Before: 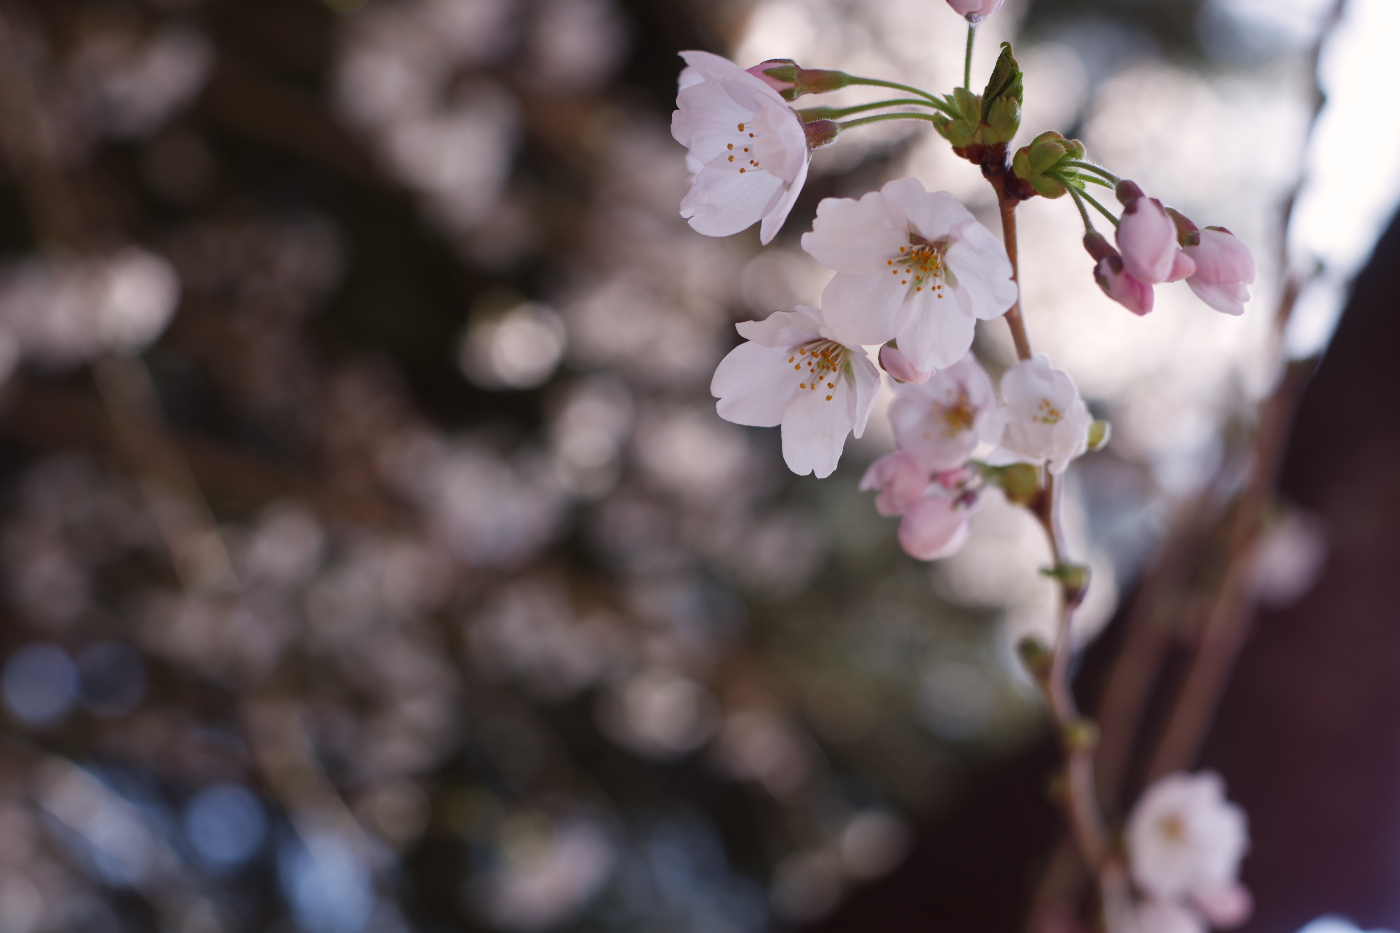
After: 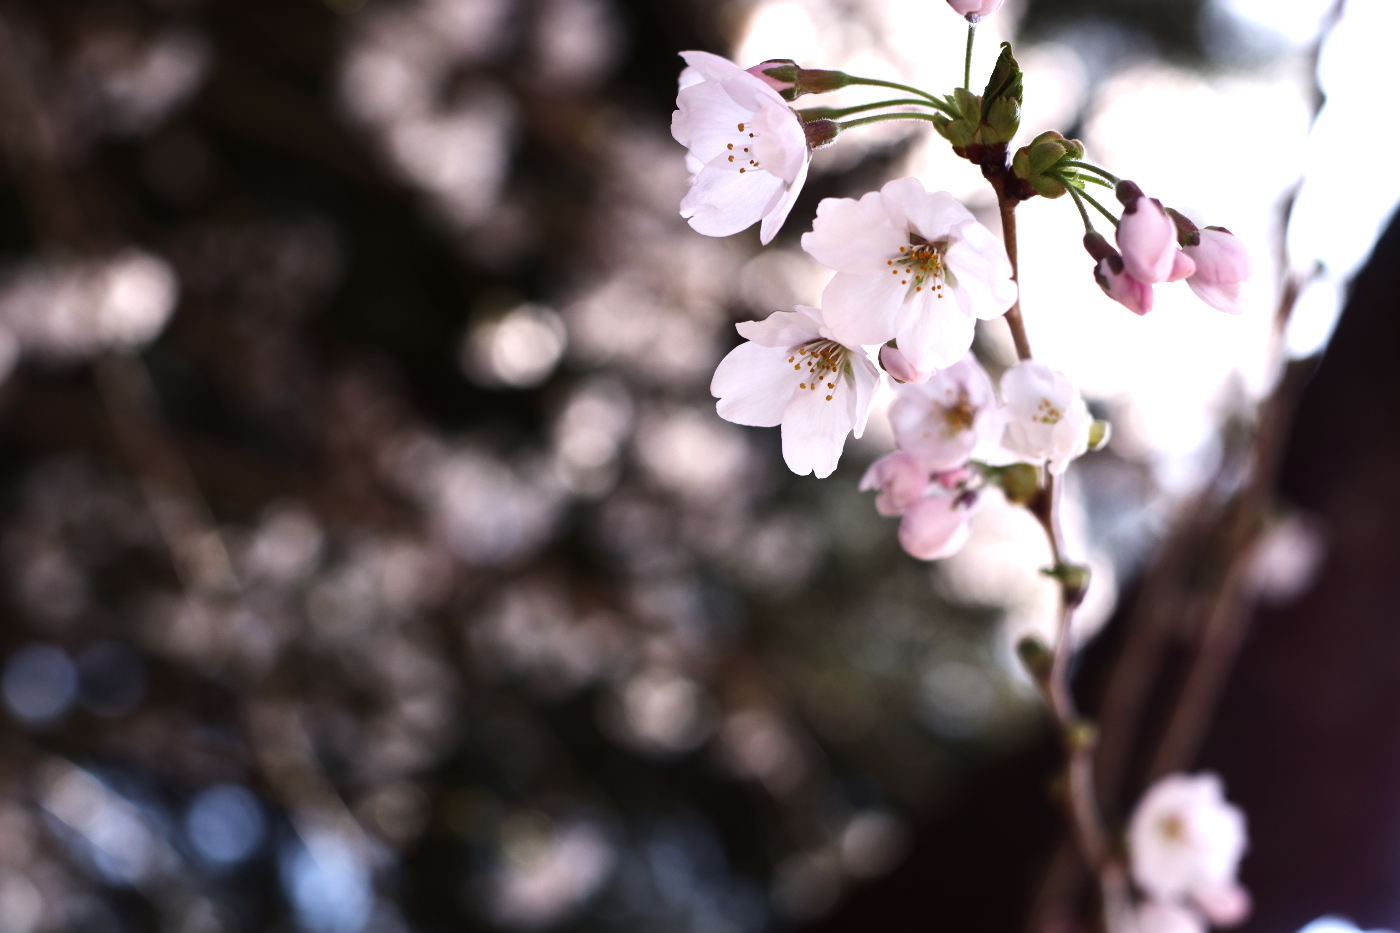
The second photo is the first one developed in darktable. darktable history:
tone equalizer: -8 EV -1.08 EV, -7 EV -1.03 EV, -6 EV -0.894 EV, -5 EV -0.601 EV, -3 EV 0.604 EV, -2 EV 0.892 EV, -1 EV 0.993 EV, +0 EV 1.07 EV, edges refinement/feathering 500, mask exposure compensation -1.57 EV, preserve details no
